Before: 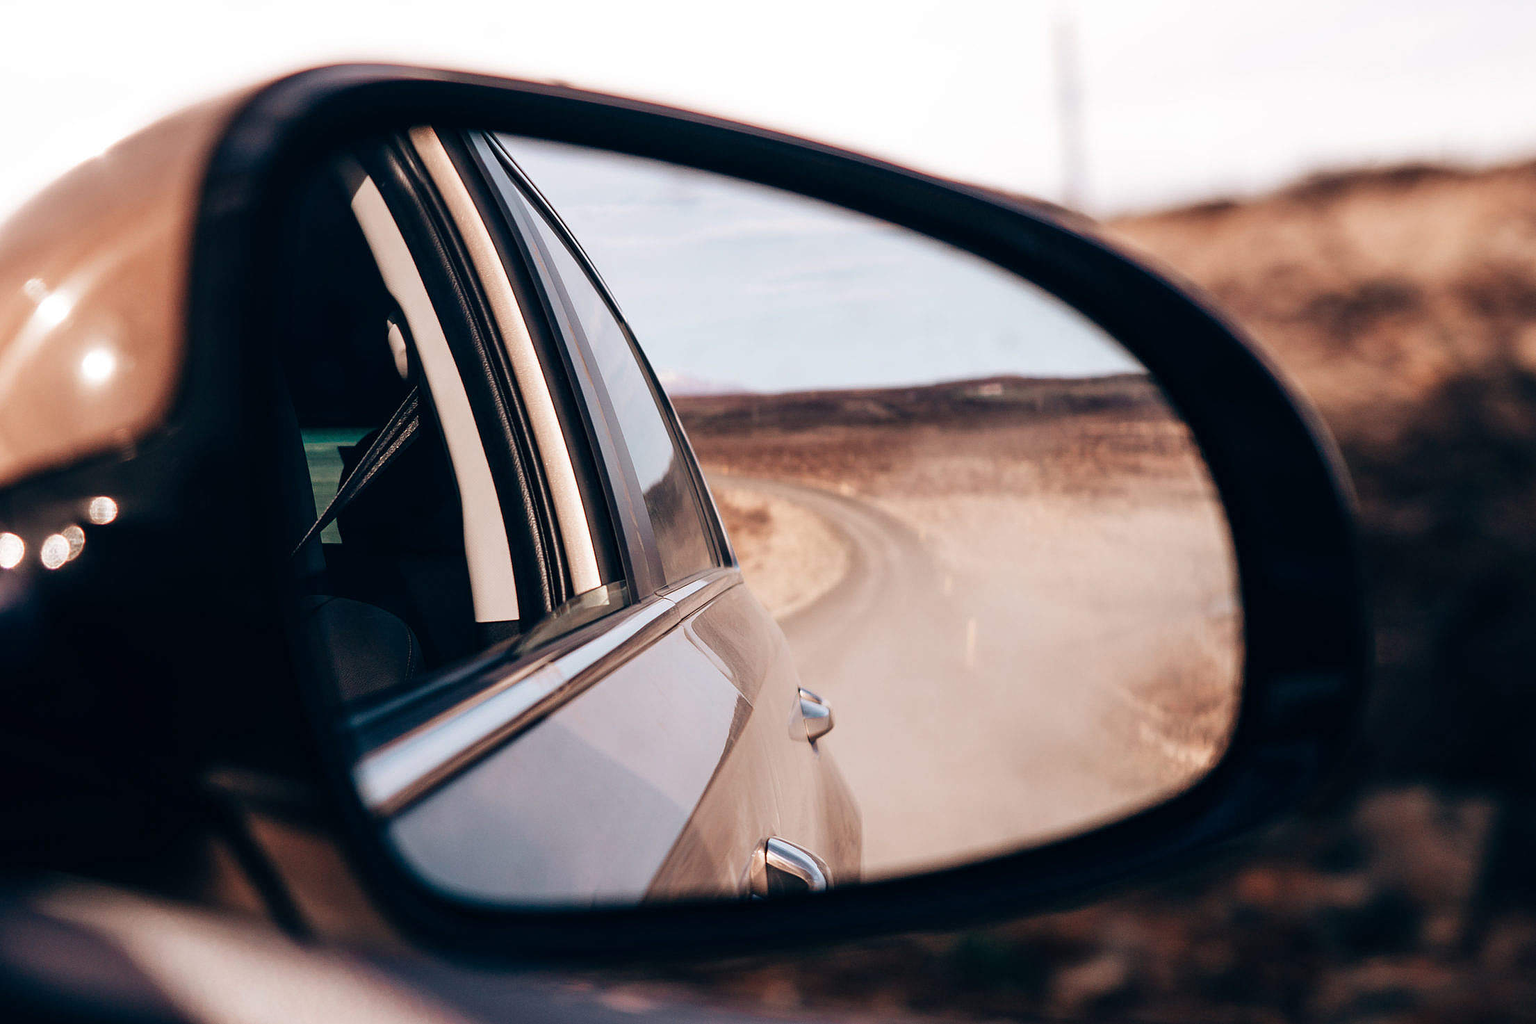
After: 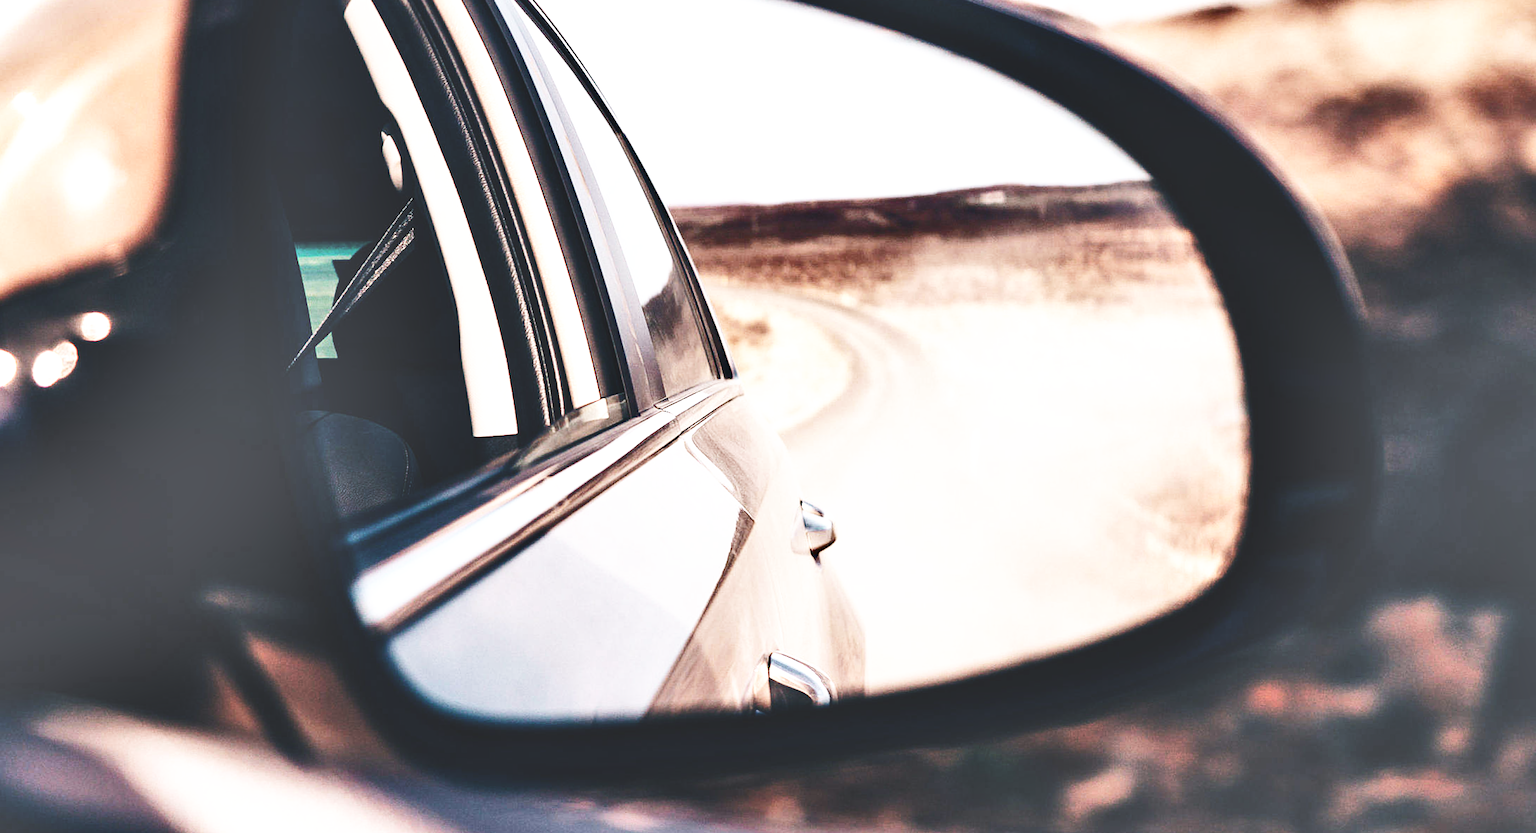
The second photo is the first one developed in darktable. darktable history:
base curve: curves: ch0 [(0, 0.003) (0.001, 0.002) (0.006, 0.004) (0.02, 0.022) (0.048, 0.086) (0.094, 0.234) (0.162, 0.431) (0.258, 0.629) (0.385, 0.8) (0.548, 0.918) (0.751, 0.988) (1, 1)], preserve colors none
tone equalizer: -8 EV -0.75 EV, -7 EV -0.7 EV, -6 EV -0.6 EV, -5 EV -0.4 EV, -3 EV 0.4 EV, -2 EV 0.6 EV, -1 EV 0.7 EV, +0 EV 0.75 EV, edges refinement/feathering 500, mask exposure compensation -1.57 EV, preserve details no
crop and rotate: top 18.507%
exposure: black level correction -0.03, compensate highlight preservation false
rotate and perspective: rotation -0.45°, automatic cropping original format, crop left 0.008, crop right 0.992, crop top 0.012, crop bottom 0.988
shadows and highlights: shadows 75, highlights -60.85, soften with gaussian
